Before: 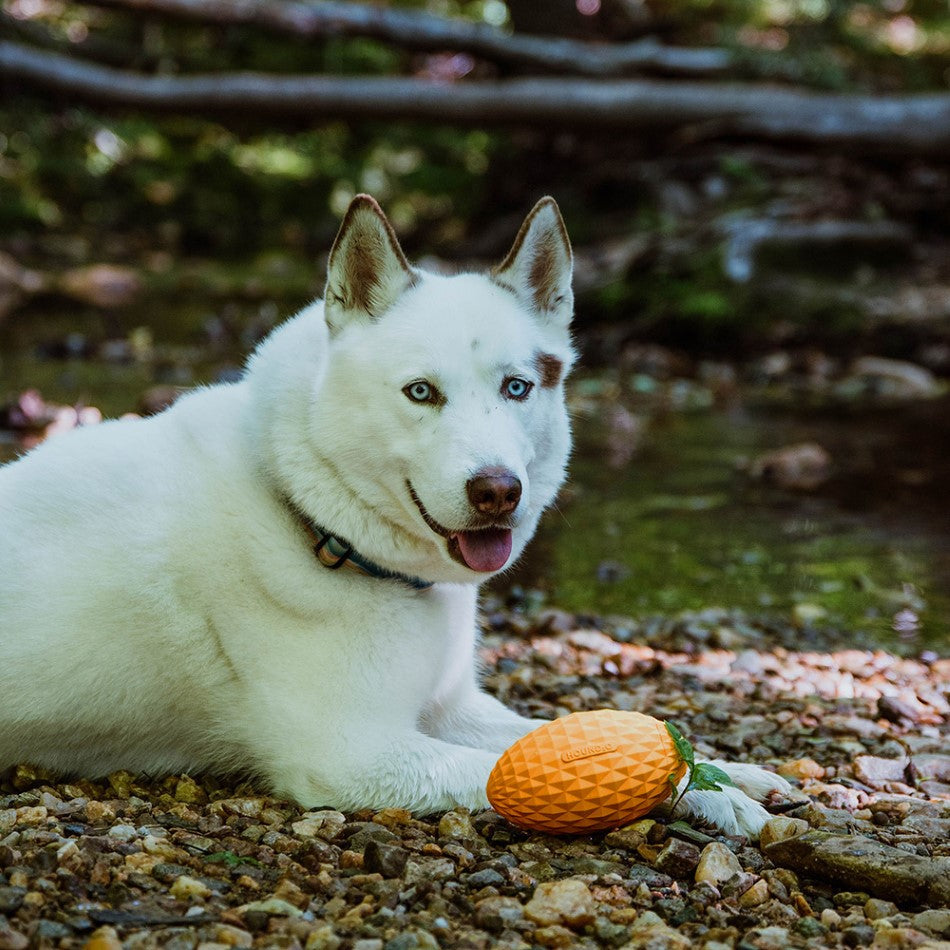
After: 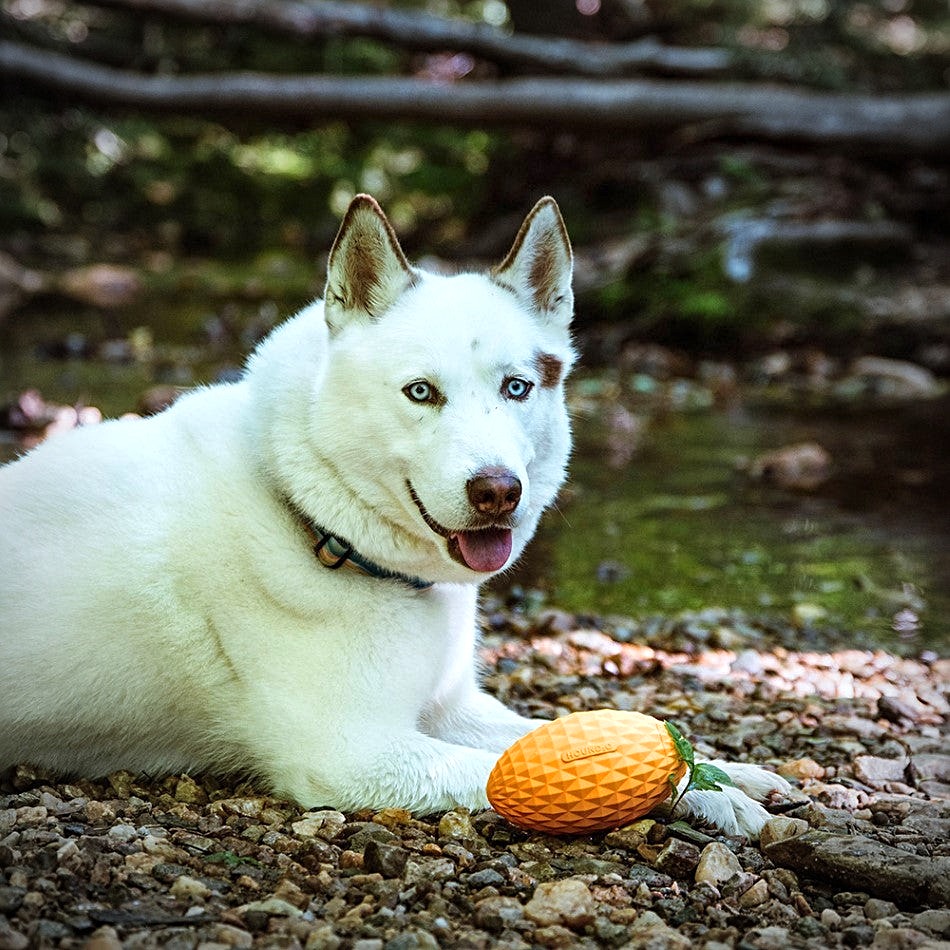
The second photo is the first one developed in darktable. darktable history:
sharpen: radius 2.167, amount 0.381, threshold 0
exposure: exposure 0.6 EV, compensate highlight preservation false
vignetting: fall-off start 71.74%
